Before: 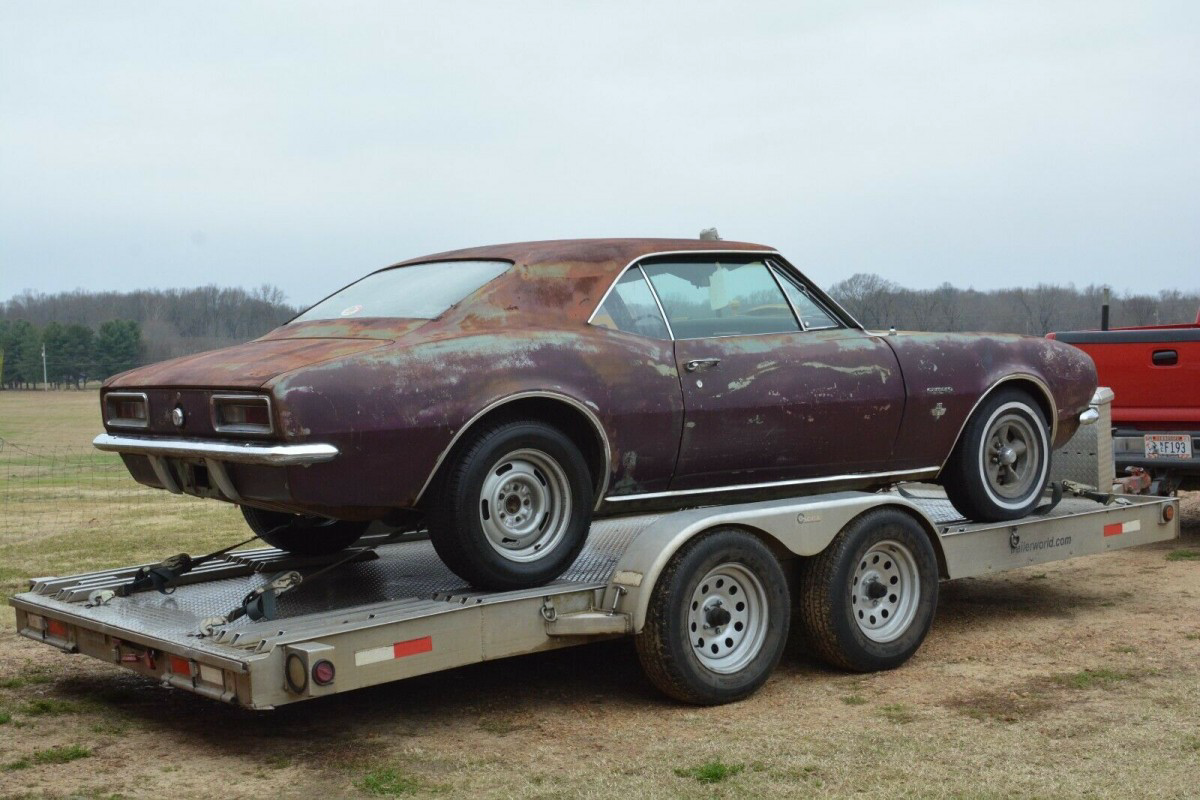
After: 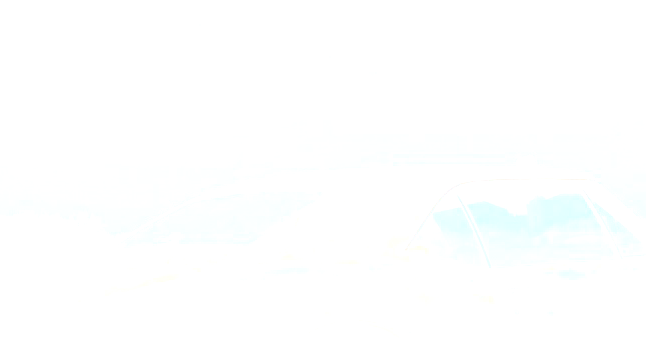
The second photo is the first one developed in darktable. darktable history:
bloom: size 25%, threshold 5%, strength 90%
crop: left 15.306%, top 9.065%, right 30.789%, bottom 48.638%
sharpen: on, module defaults
